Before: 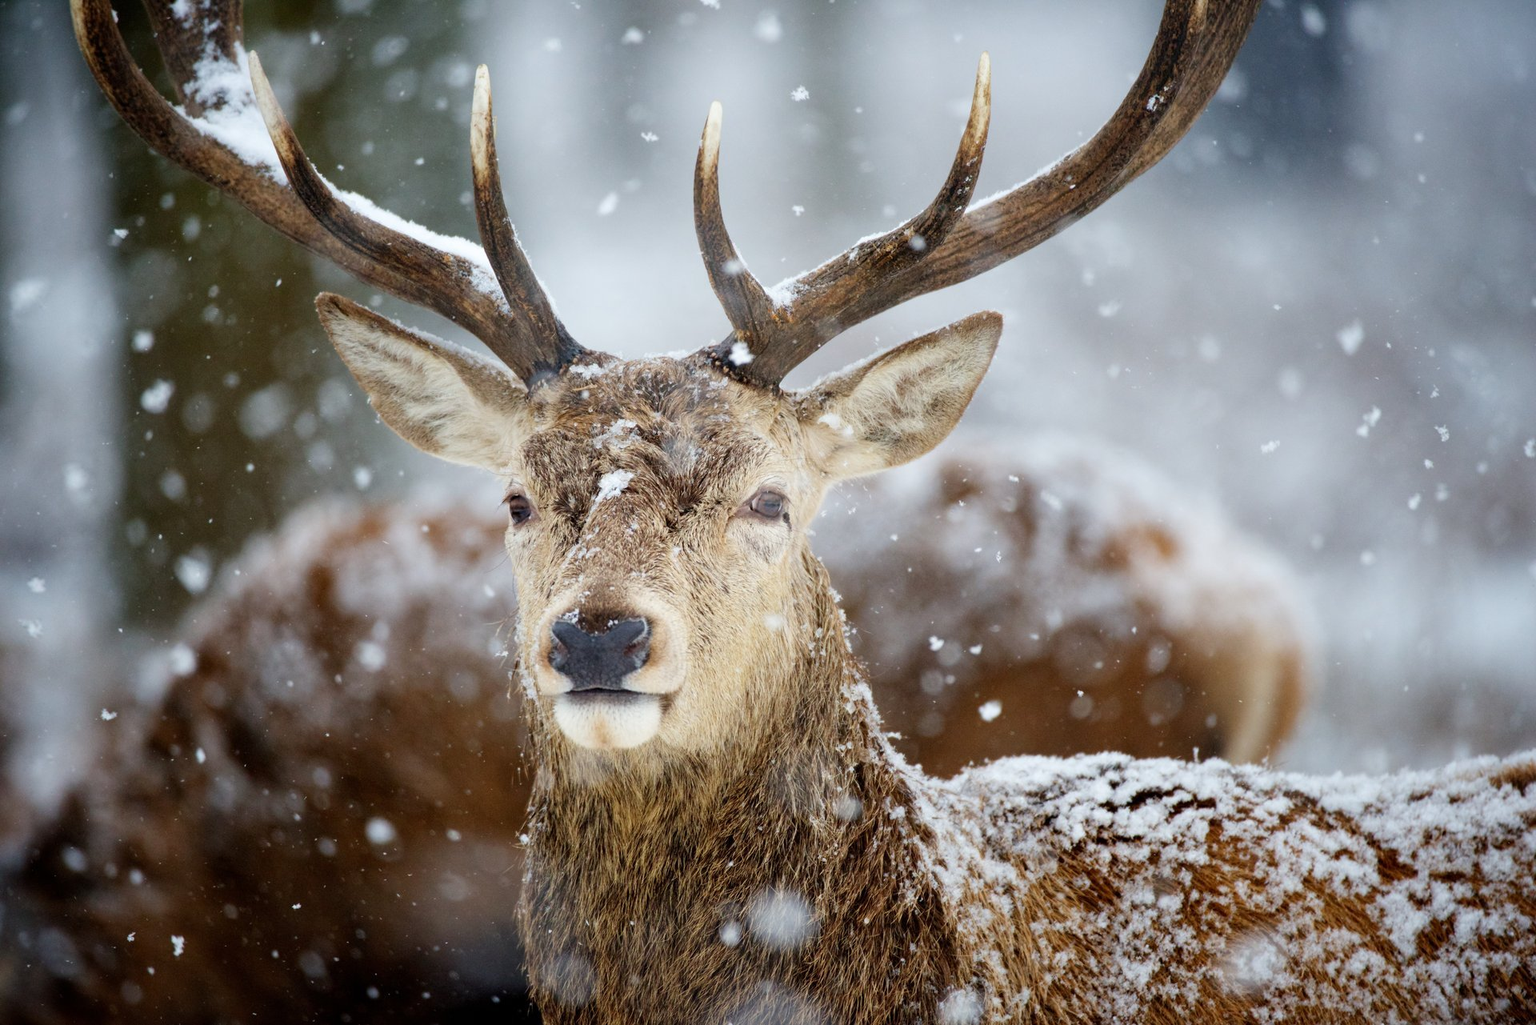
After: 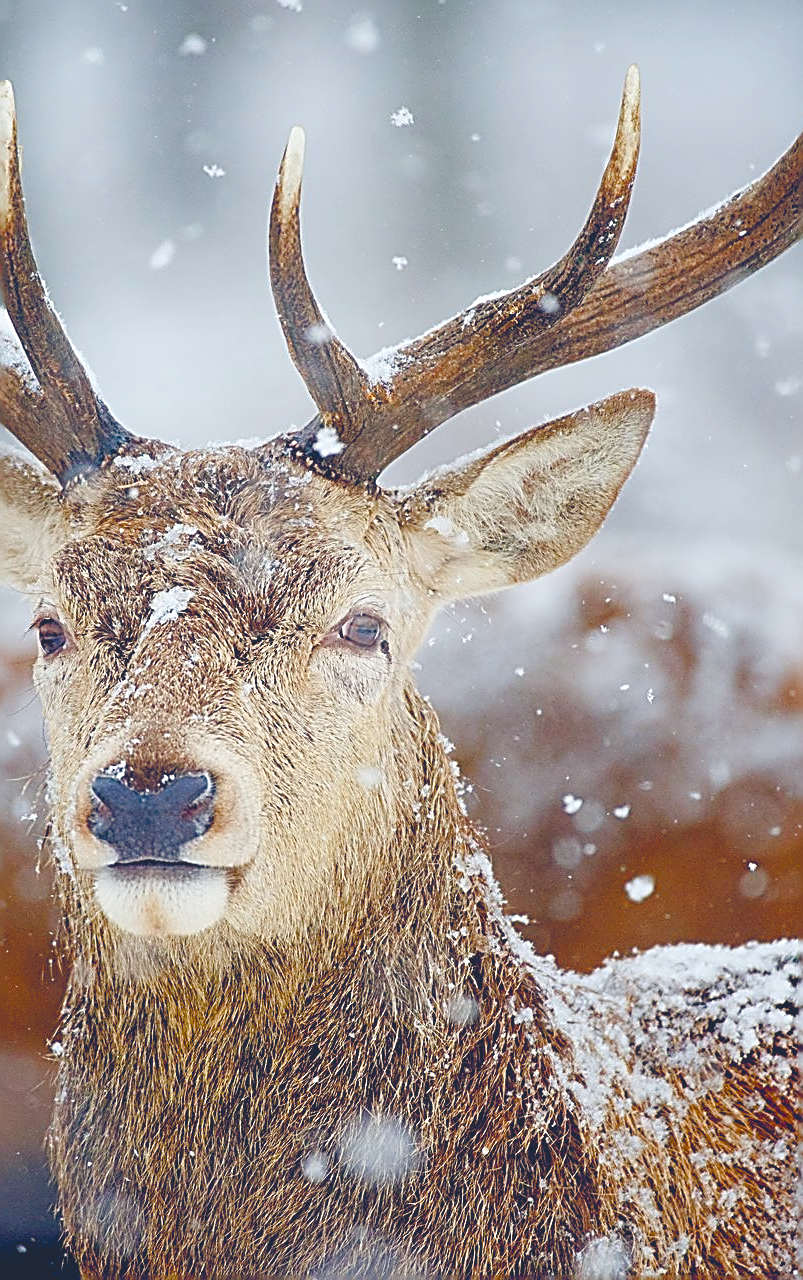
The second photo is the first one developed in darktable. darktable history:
exposure: exposure 0.6 EV, compensate highlight preservation false
crop: left 31.148%, right 26.979%
sharpen: amount 1.998
contrast brightness saturation: contrast -0.287
color balance rgb: global offset › luminance 0.381%, global offset › chroma 0.218%, global offset › hue 254.48°, linear chroma grading › shadows 31.959%, linear chroma grading › global chroma -2.106%, linear chroma grading › mid-tones 4.183%, perceptual saturation grading › global saturation 0.637%, perceptual saturation grading › highlights -17.912%, perceptual saturation grading › mid-tones 33.137%, perceptual saturation grading › shadows 50.38%
